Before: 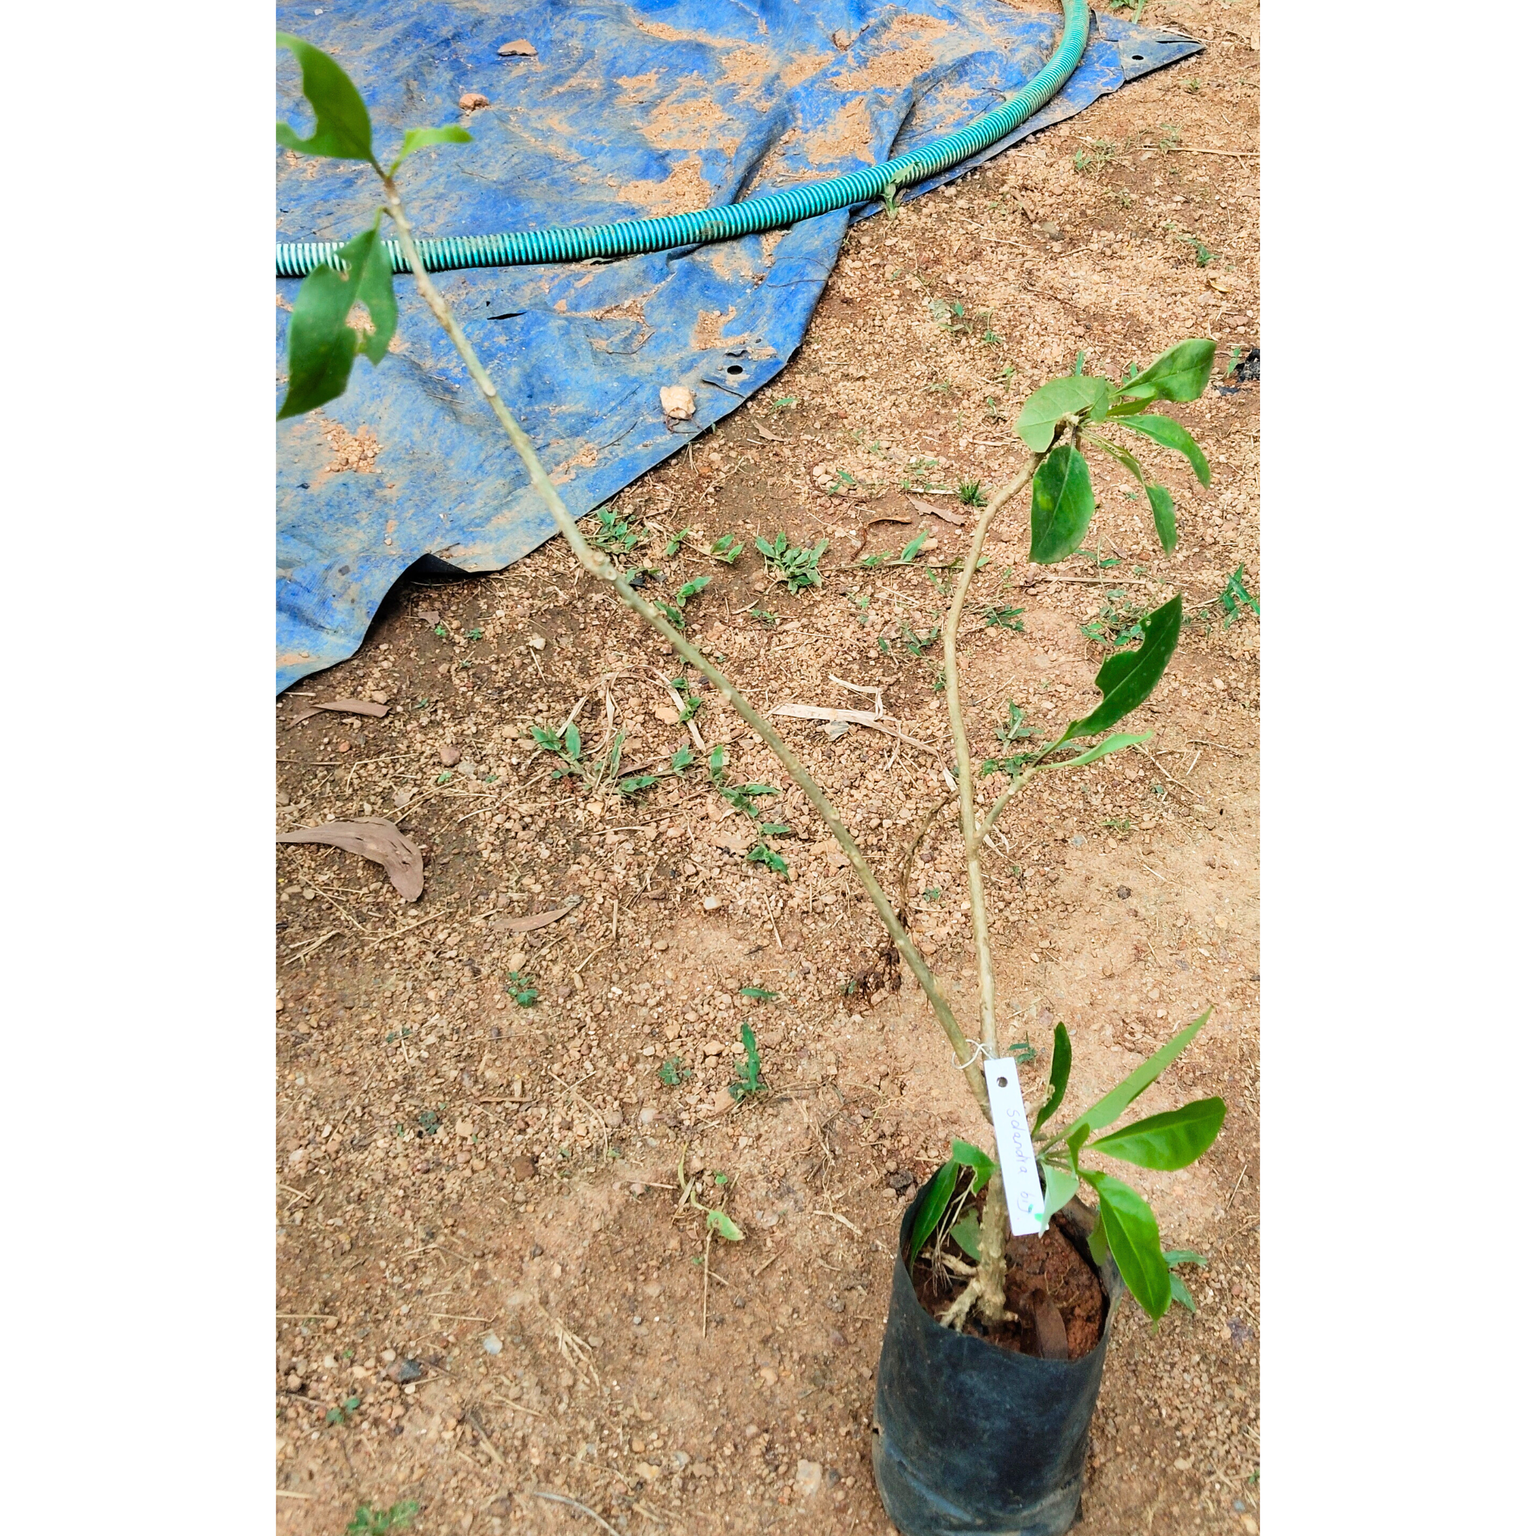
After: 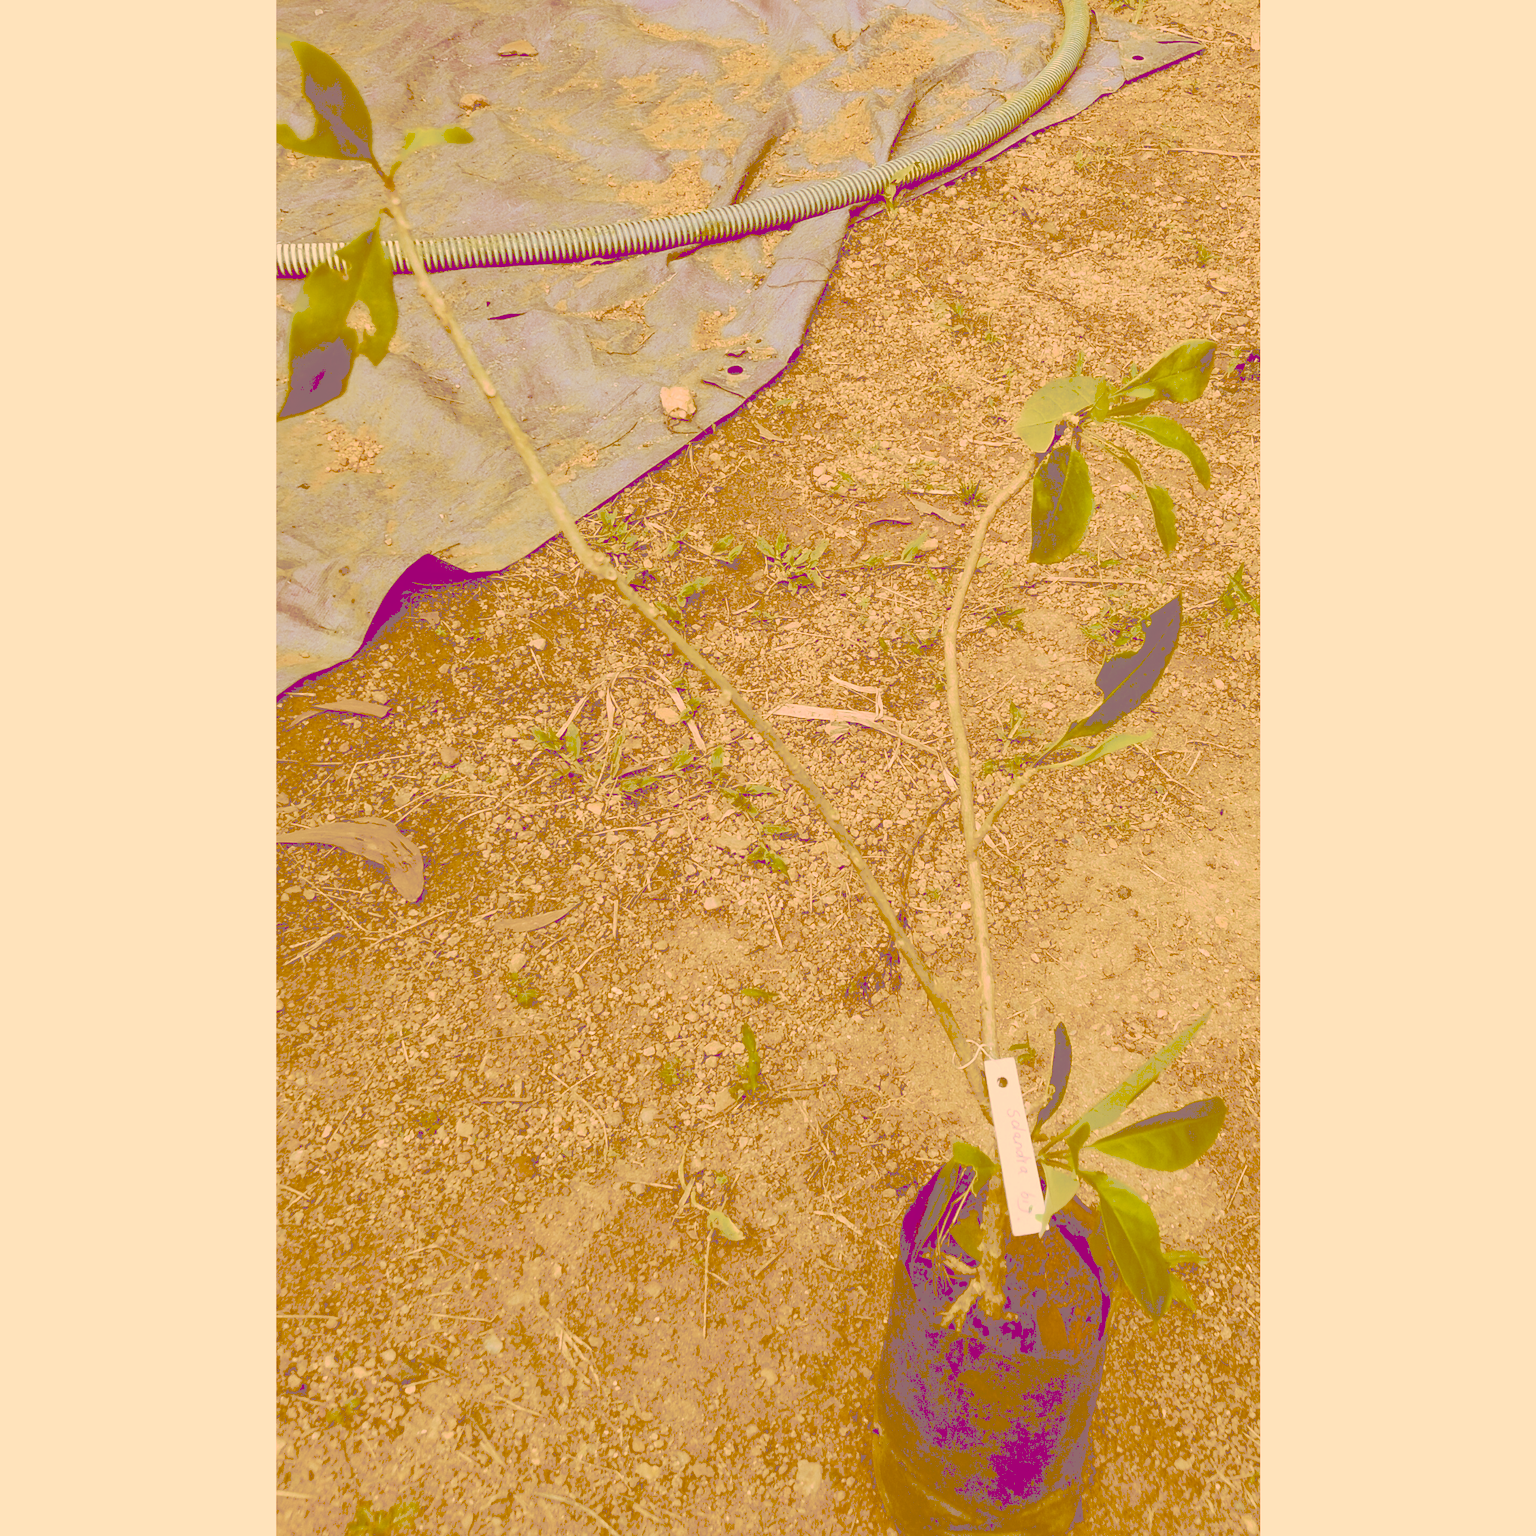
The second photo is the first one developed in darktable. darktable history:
tone curve: curves: ch0 [(0, 0) (0.003, 0.464) (0.011, 0.464) (0.025, 0.464) (0.044, 0.464) (0.069, 0.464) (0.1, 0.463) (0.136, 0.463) (0.177, 0.464) (0.224, 0.469) (0.277, 0.482) (0.335, 0.501) (0.399, 0.53) (0.468, 0.567) (0.543, 0.61) (0.623, 0.663) (0.709, 0.718) (0.801, 0.779) (0.898, 0.842) (1, 1)], preserve colors none
color look up table: target L [100.35, 98.75, 86.95, 83.47, 72.46, 70.63, 66.7, 63.08, 60.82, 58.29, 38.13, 36.95, 34.47, 21.32, 78.06, 74.14, 58.48, 56.41, 46.15, 36.22, 28.92, 25.15, 20.8, 94.62, 76.64, 82, 82.3, 59.96, 56.58, 75.03, 62.26, 40.47, 42.56, 64.66, 40.64, 44.77, 27.92, 20.06, 20.2, 20.81, 87.87, 80.5, 86.98, 74.29, 67.68, 71.45, 44.75, 46.73, 21.66], target a [-2.553, 4.549, -12.91, -13.82, 5.374, -15.78, -2.479, 18.98, 14.5, -9.358, 26.74, 22.31, 42.64, 66.96, 21.82, 23.36, 57.65, 36.64, 37.32, 65.81, 81, 74.07, 66.05, 20.57, 26.84, 24.61, 17.34, 59.91, 40.65, 35.13, 28.91, 69.86, 40.58, 30.54, 41.46, 55.3, 79.13, 64.7, 64.97, 66.07, -2.363, 7.854, 10.15, 12.38, 6.029, 12.73, 16.1, 28.02, 67.6], target b [98.08, 67.76, 46.79, 143.29, 124.38, 121.16, 114.2, 108.18, 104.1, 100.17, 65.46, 63.4, 59.07, 36.48, 57.88, 127.12, 100.23, 96.6, 79.25, 62.14, 49.51, 43.06, 35.59, 29.6, 35.53, 10.58, 13.44, 21.42, 64.66, -0.46, 27.32, 69.17, 72.79, 5.745, 69.34, 0.28, 47.42, 34.3, 34.48, 35.57, 22.12, 43.76, 17.23, 33.87, 41.18, 17.88, 76.62, 79.85, 37], num patches 49
